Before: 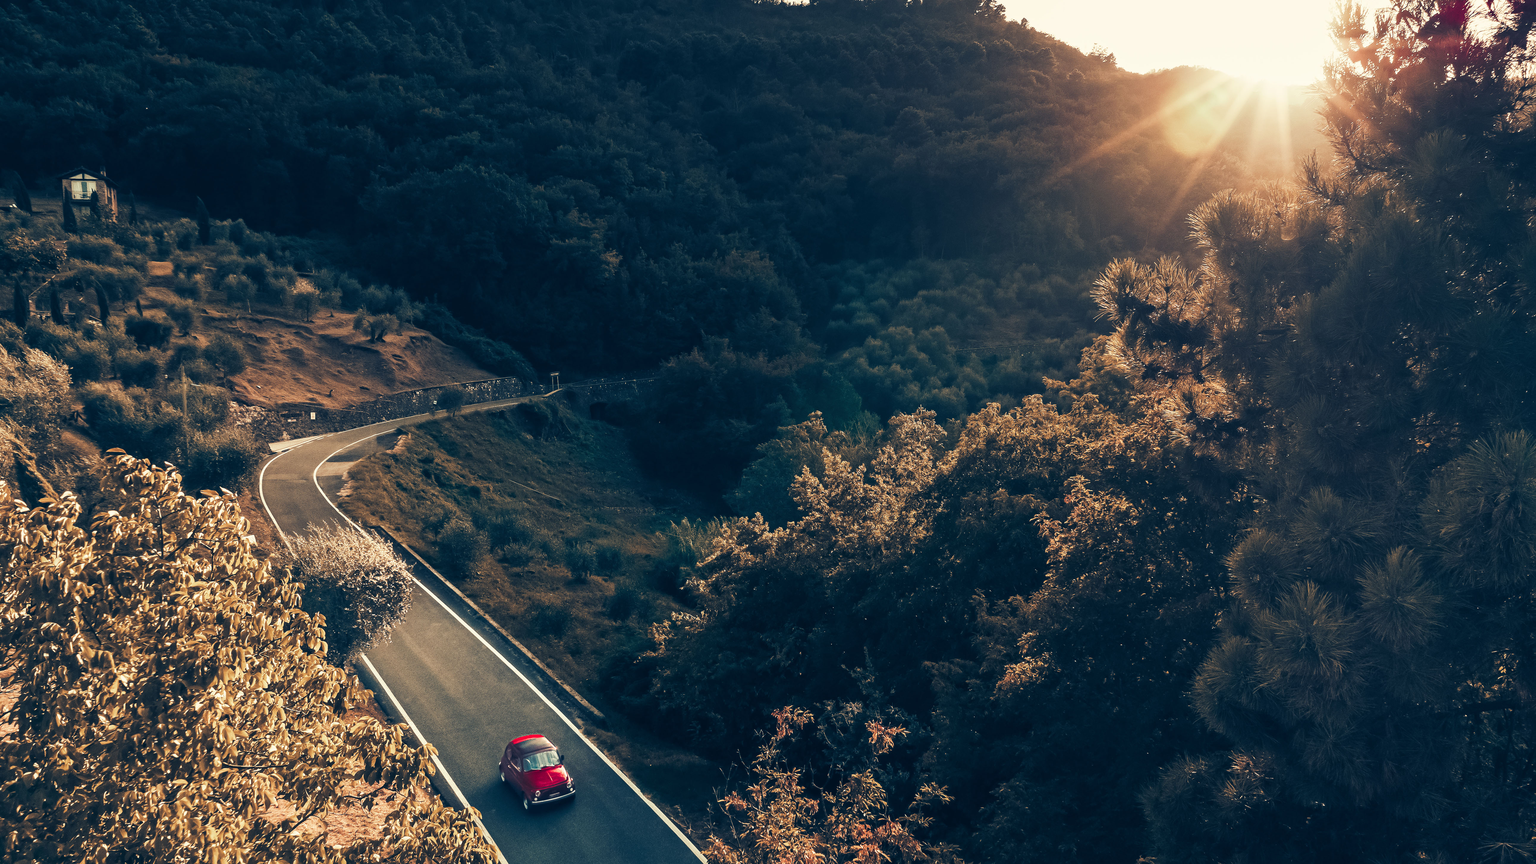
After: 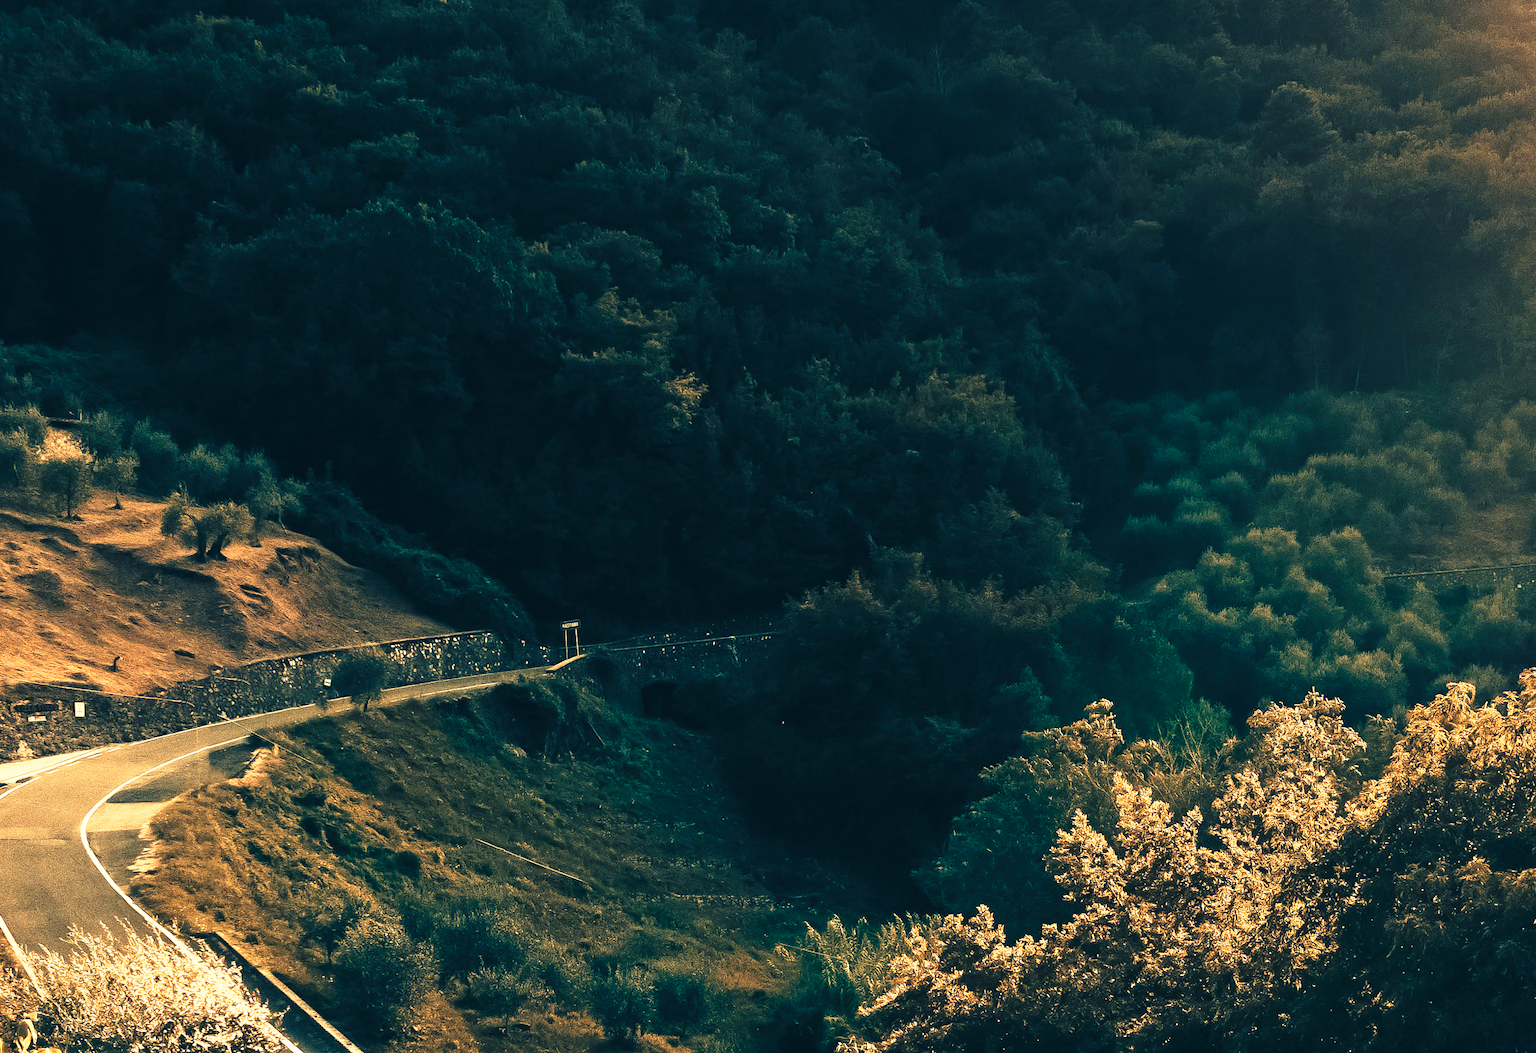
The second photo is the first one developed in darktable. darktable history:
crop: left 17.835%, top 7.675%, right 32.881%, bottom 32.213%
base curve: curves: ch0 [(0, 0) (0.026, 0.03) (0.109, 0.232) (0.351, 0.748) (0.669, 0.968) (1, 1)], preserve colors none
white balance: red 1.08, blue 0.791
